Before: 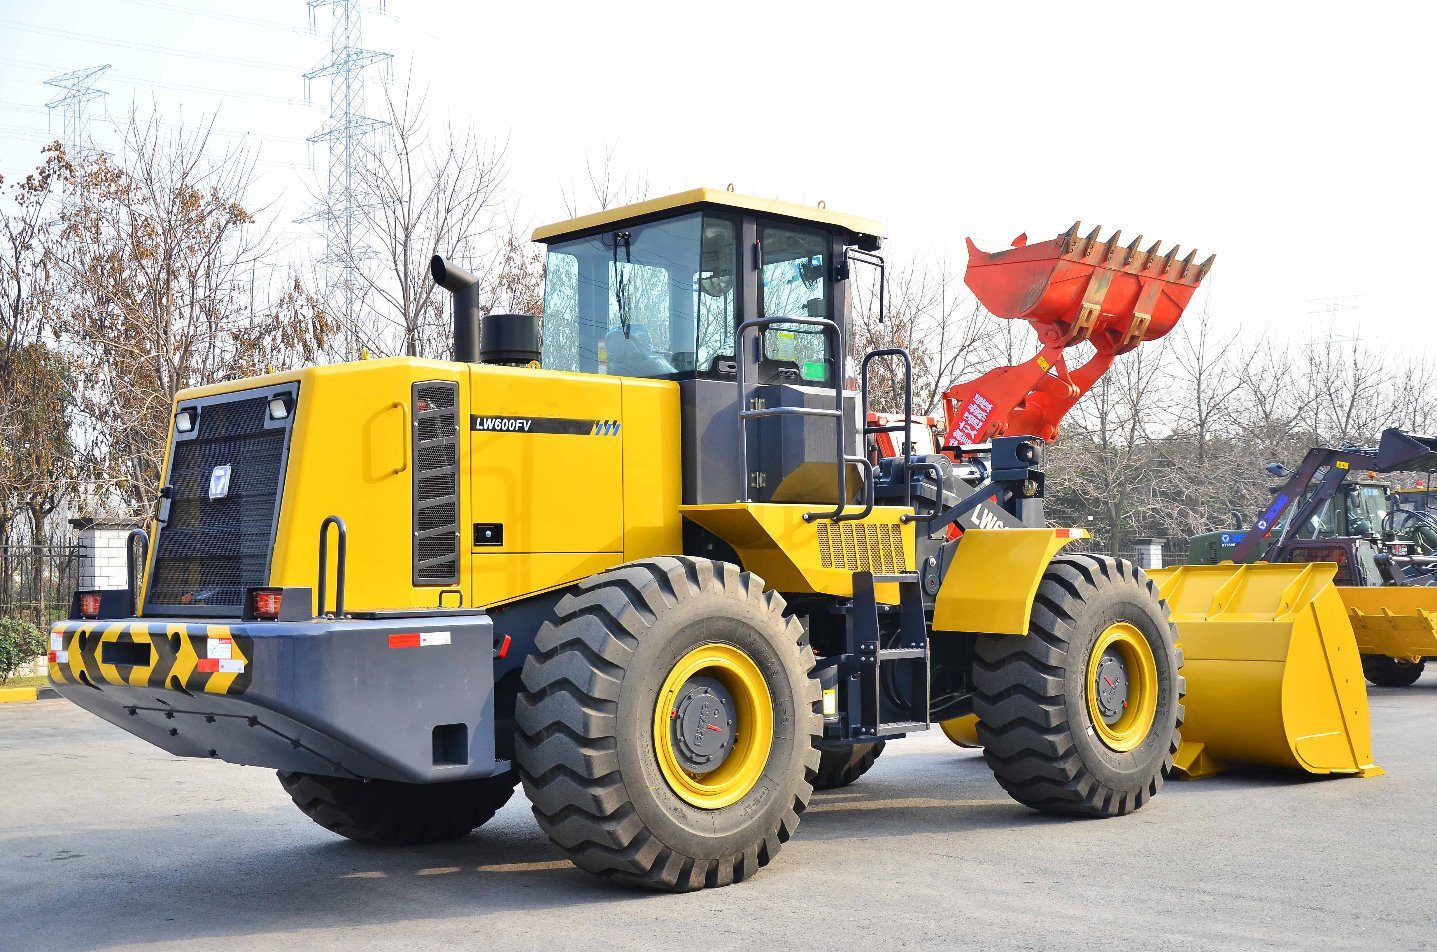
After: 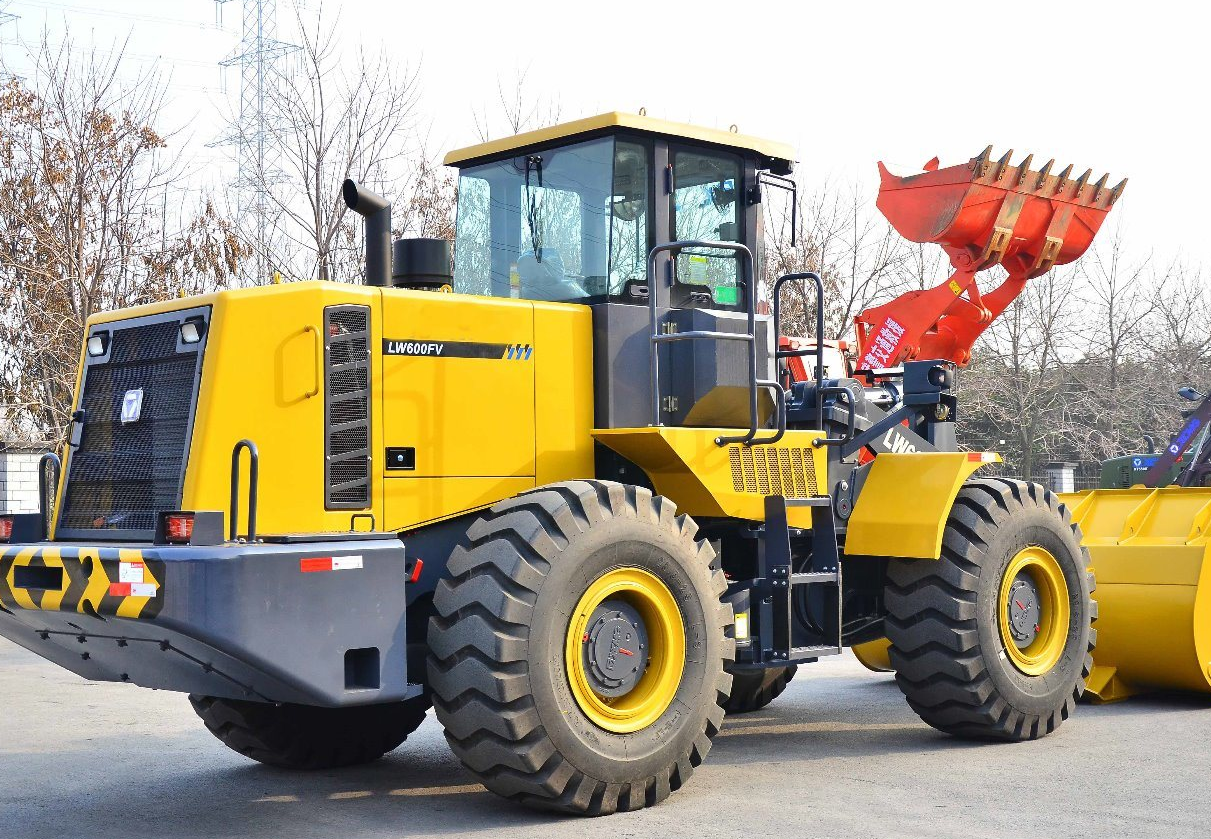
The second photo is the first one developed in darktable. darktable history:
crop: left 6.168%, top 8.081%, right 9.537%, bottom 3.733%
